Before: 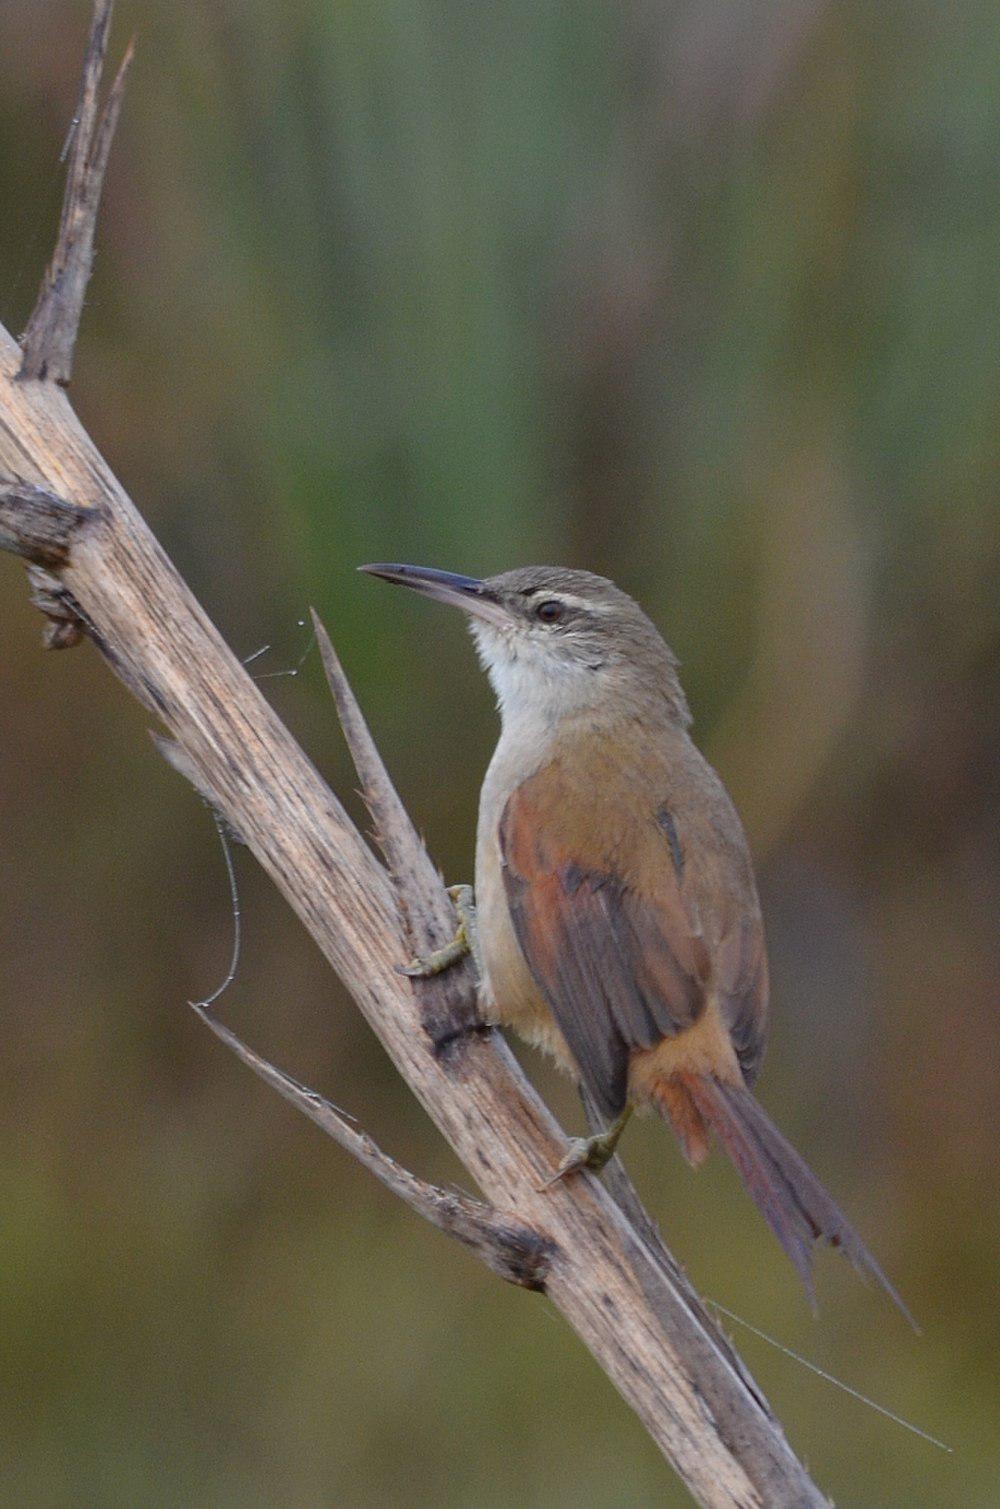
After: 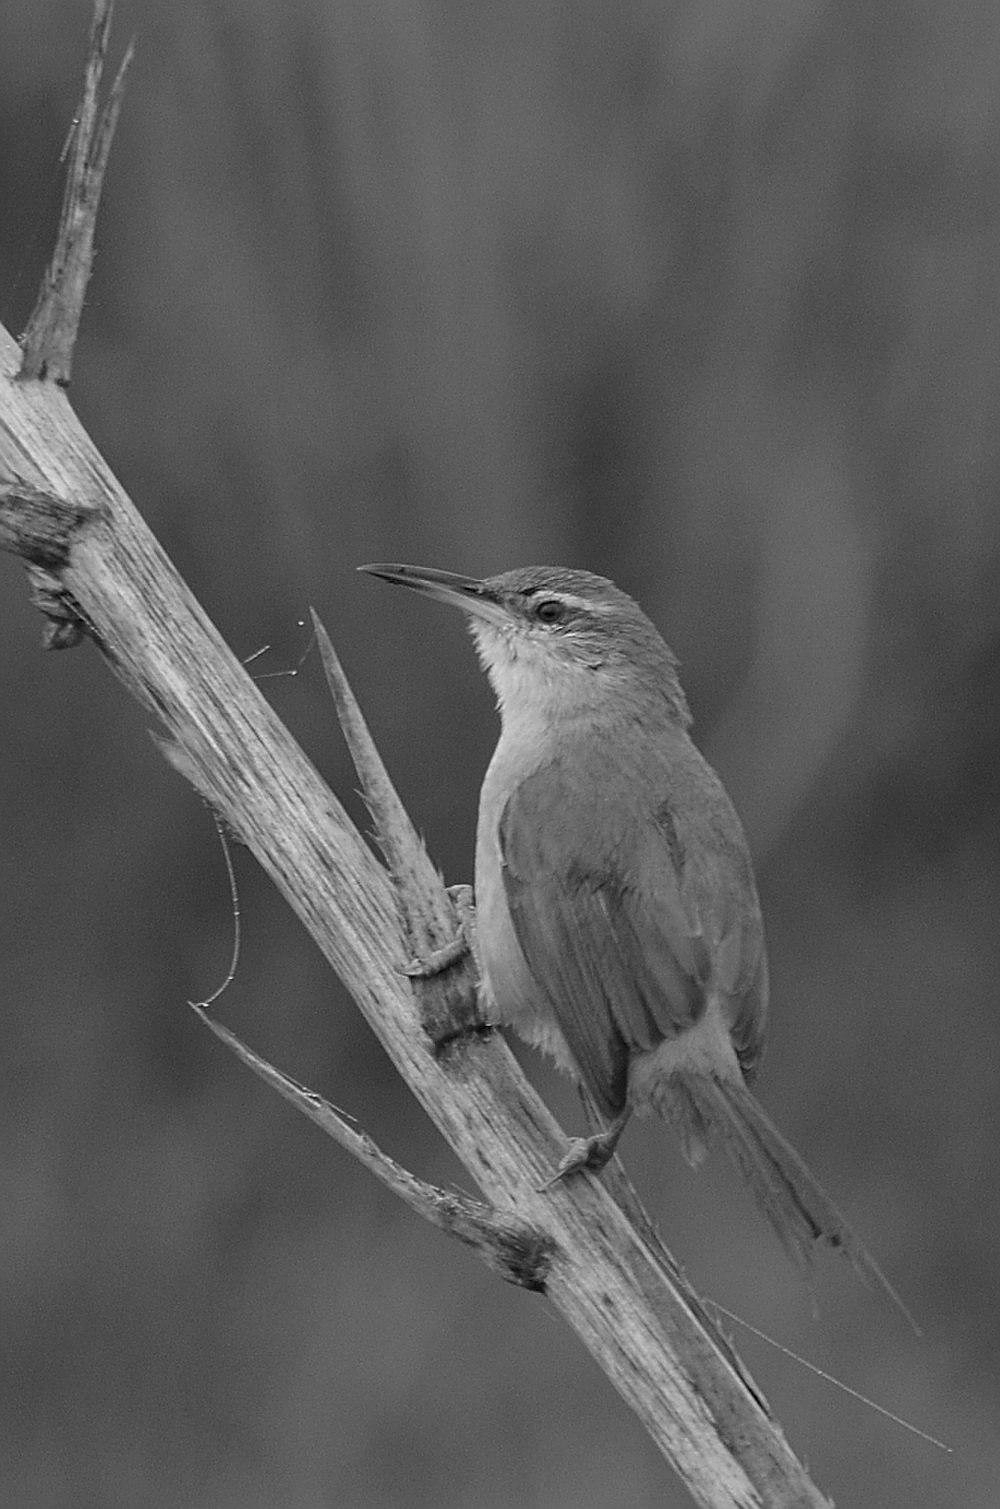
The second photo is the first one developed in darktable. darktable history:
monochrome: a 32, b 64, size 2.3
sharpen: on, module defaults
